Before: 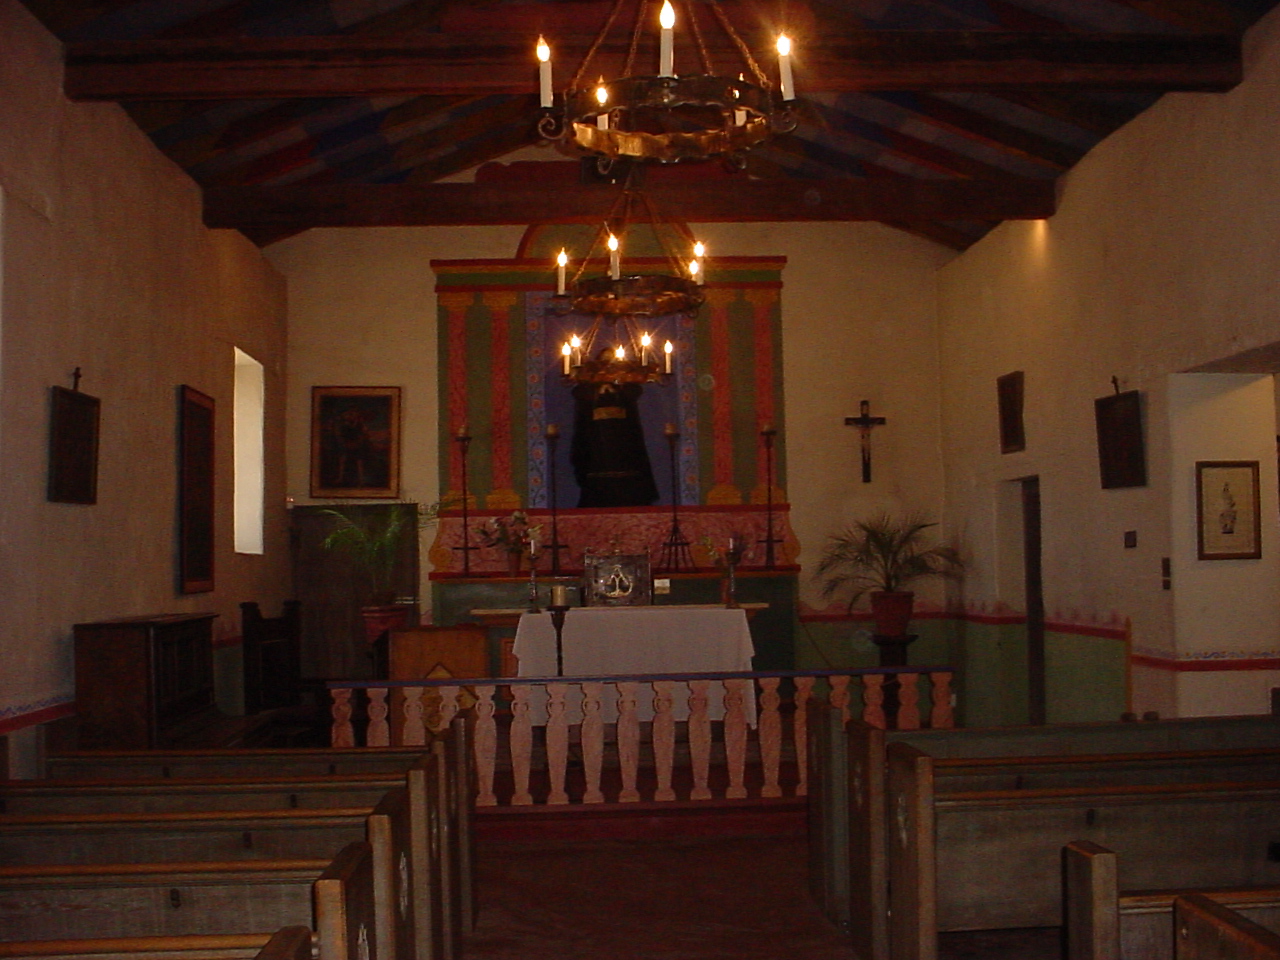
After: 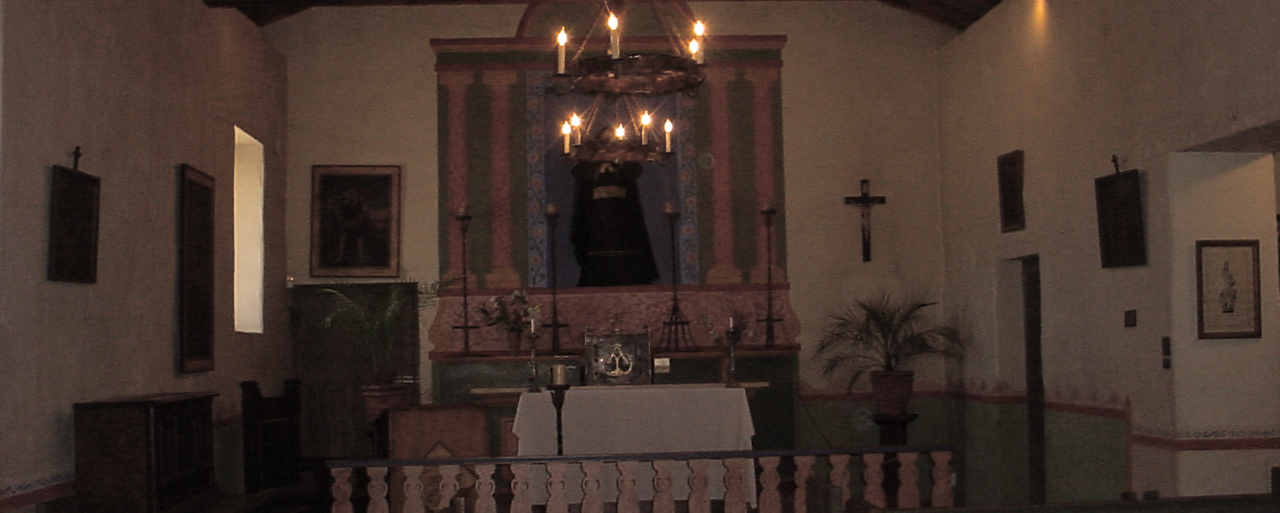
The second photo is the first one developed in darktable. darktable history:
crop and rotate: top 23.043%, bottom 23.437%
split-toning: shadows › hue 36°, shadows › saturation 0.05, highlights › hue 10.8°, highlights › saturation 0.15, compress 40%
